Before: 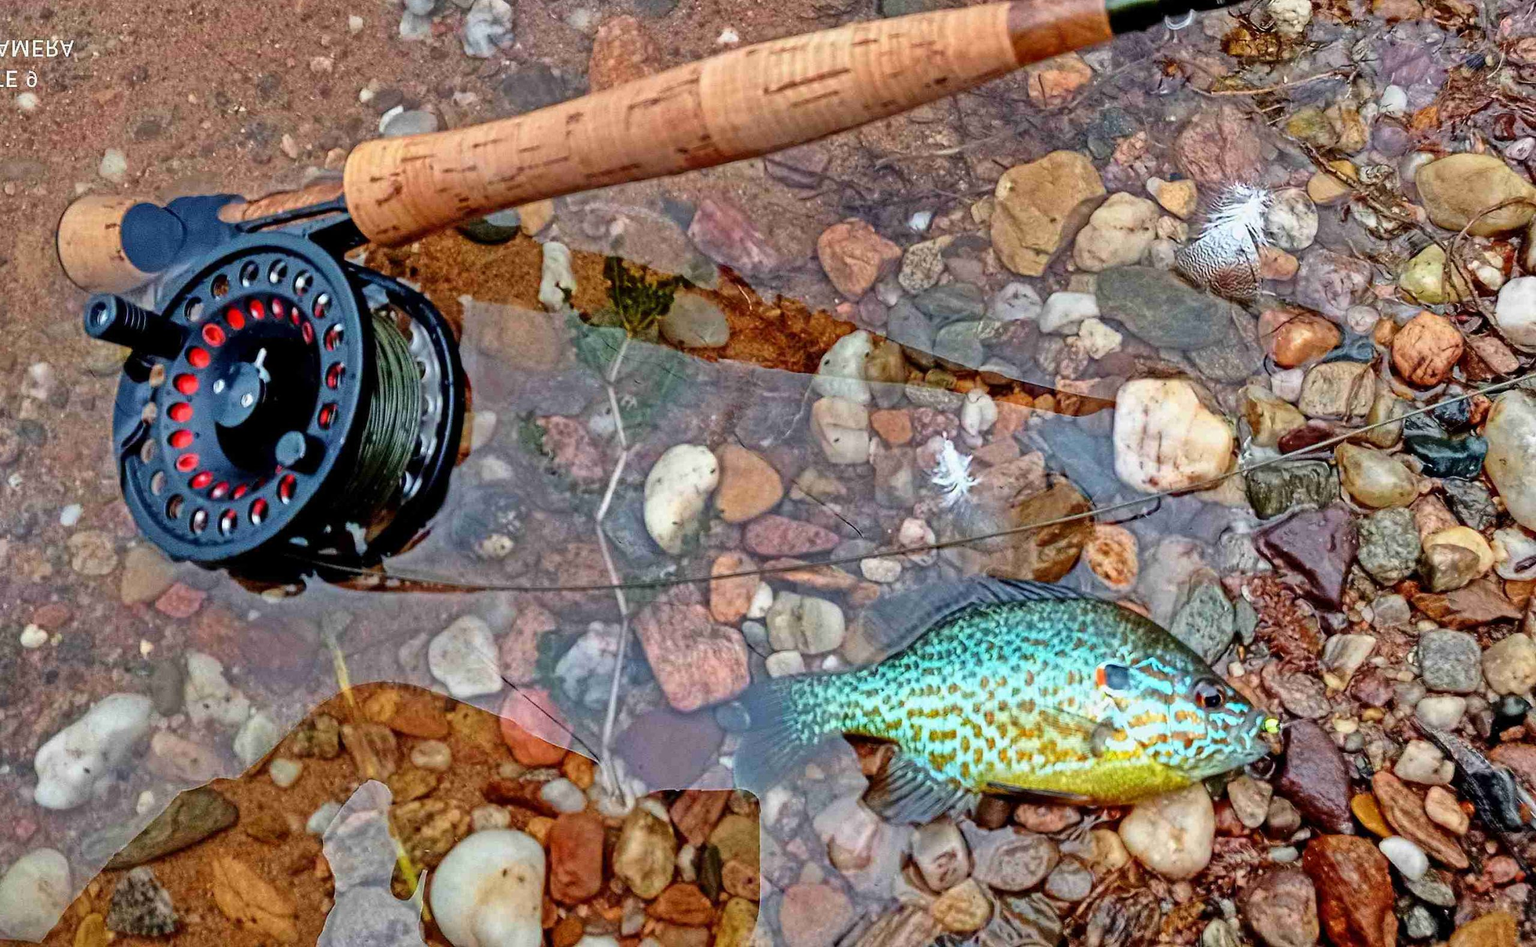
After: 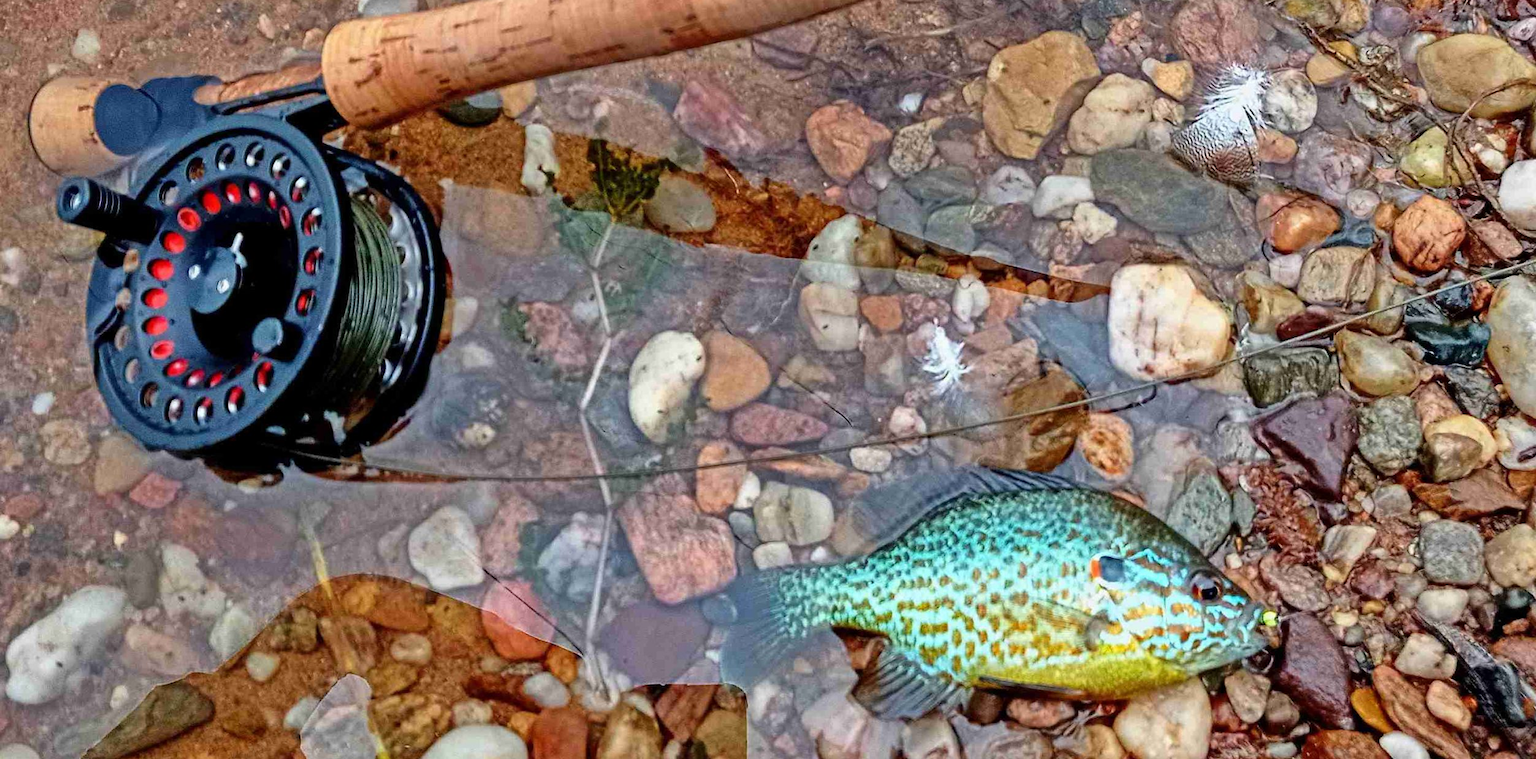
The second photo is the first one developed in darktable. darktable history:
crop and rotate: left 1.896%, top 12.761%, right 0.195%, bottom 8.736%
